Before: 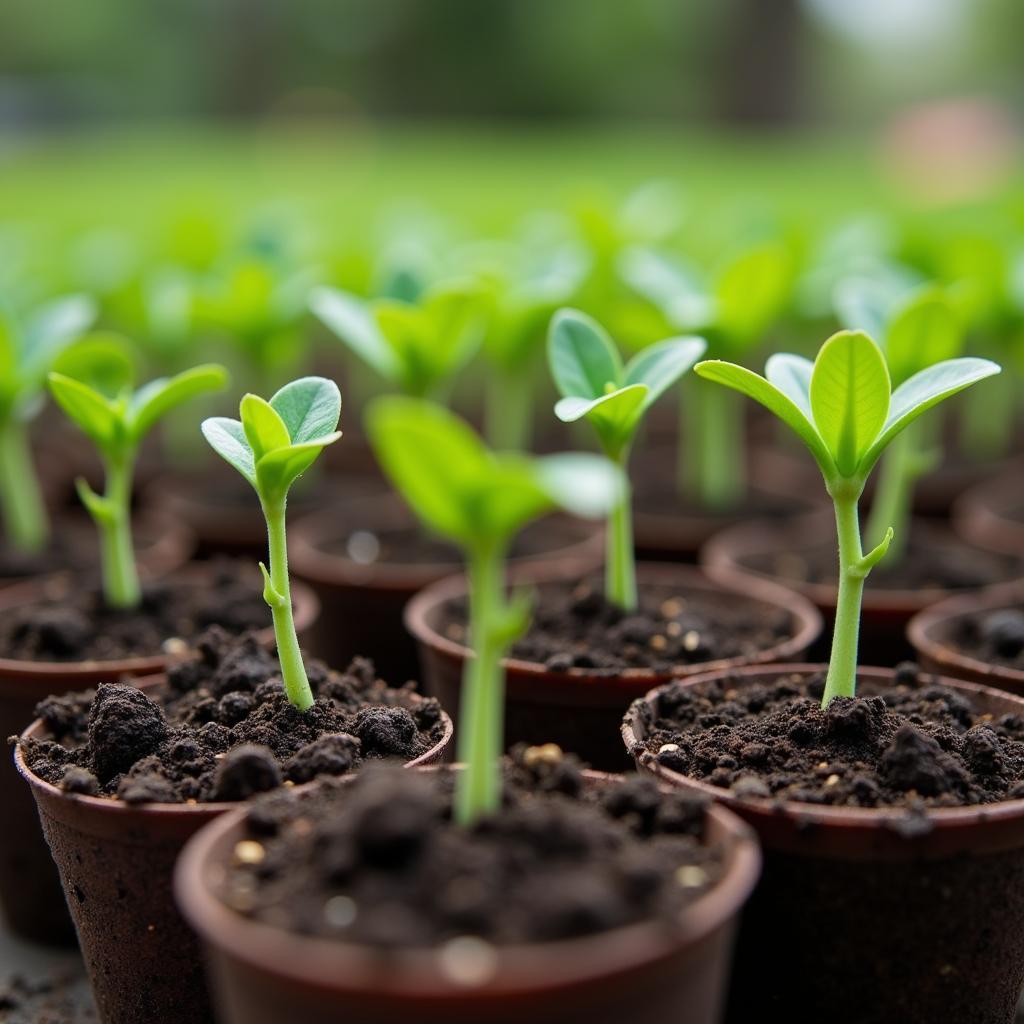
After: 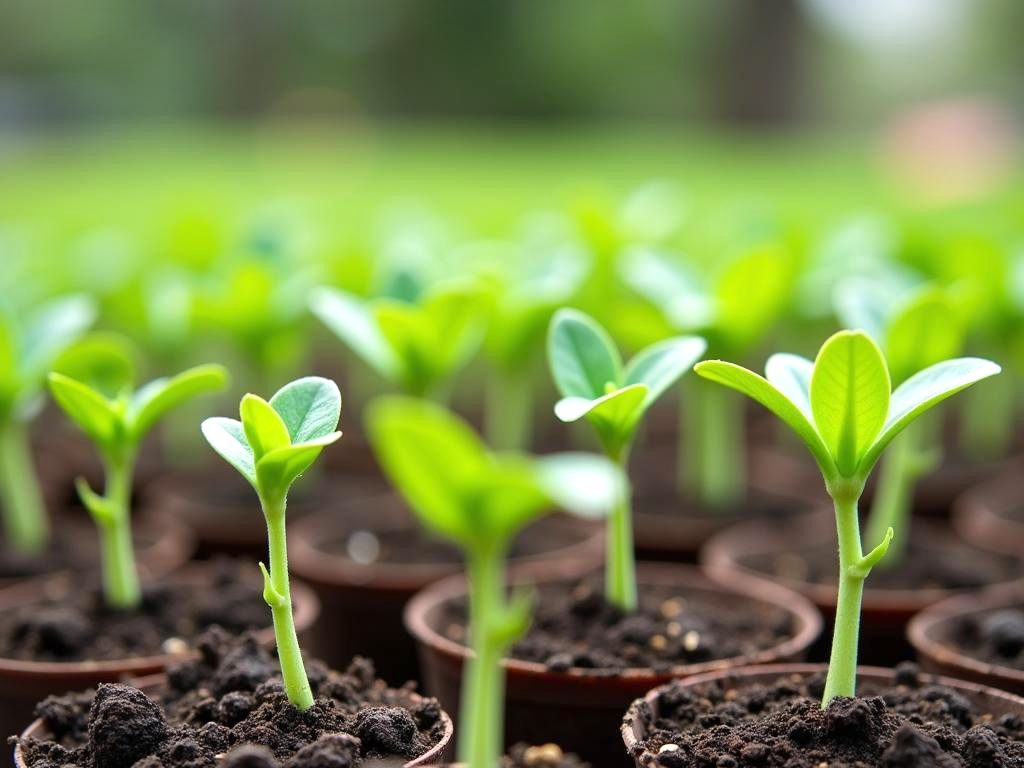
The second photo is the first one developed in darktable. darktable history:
exposure: exposure 0.476 EV, compensate exposure bias true, compensate highlight preservation false
crop: bottom 24.991%
vignetting: fall-off start 100.09%, brightness -0.189, saturation -0.292, width/height ratio 1.322
